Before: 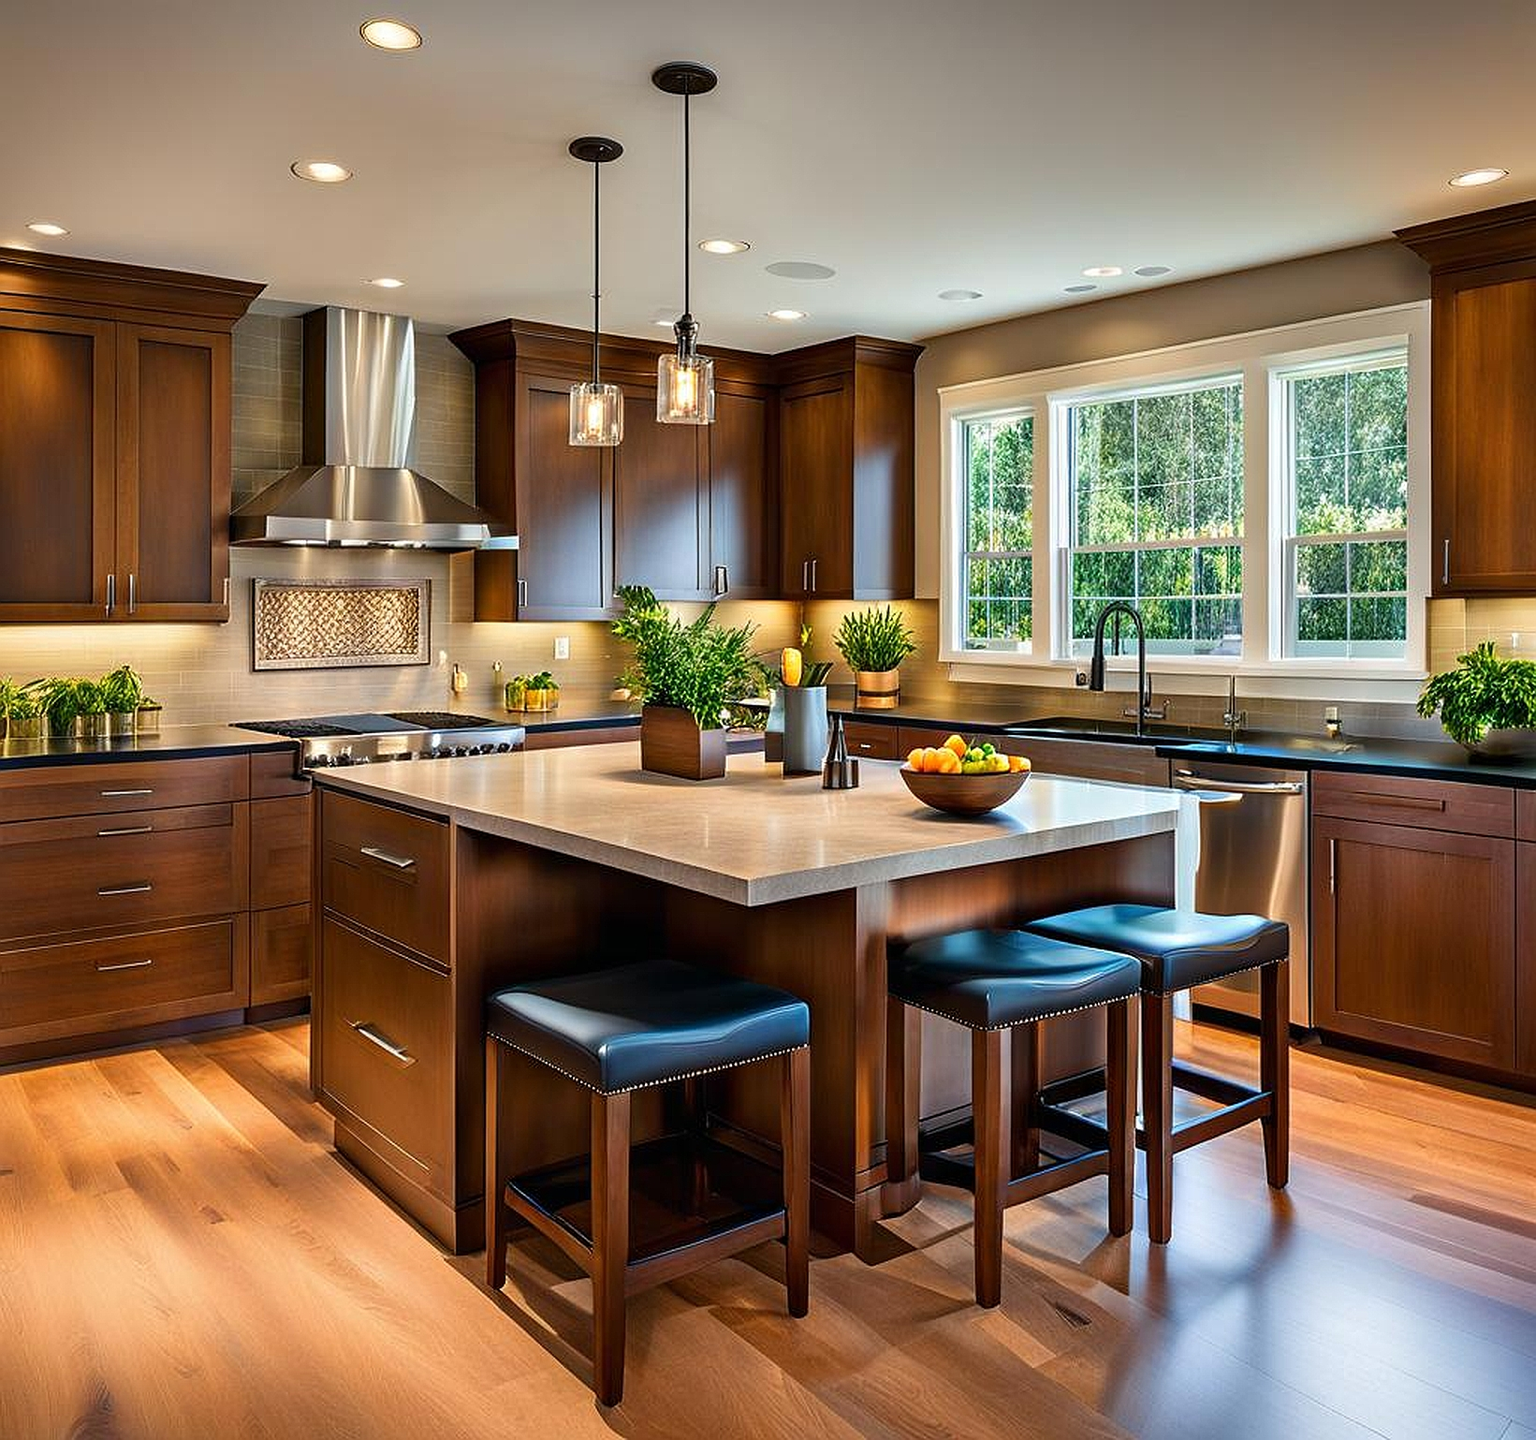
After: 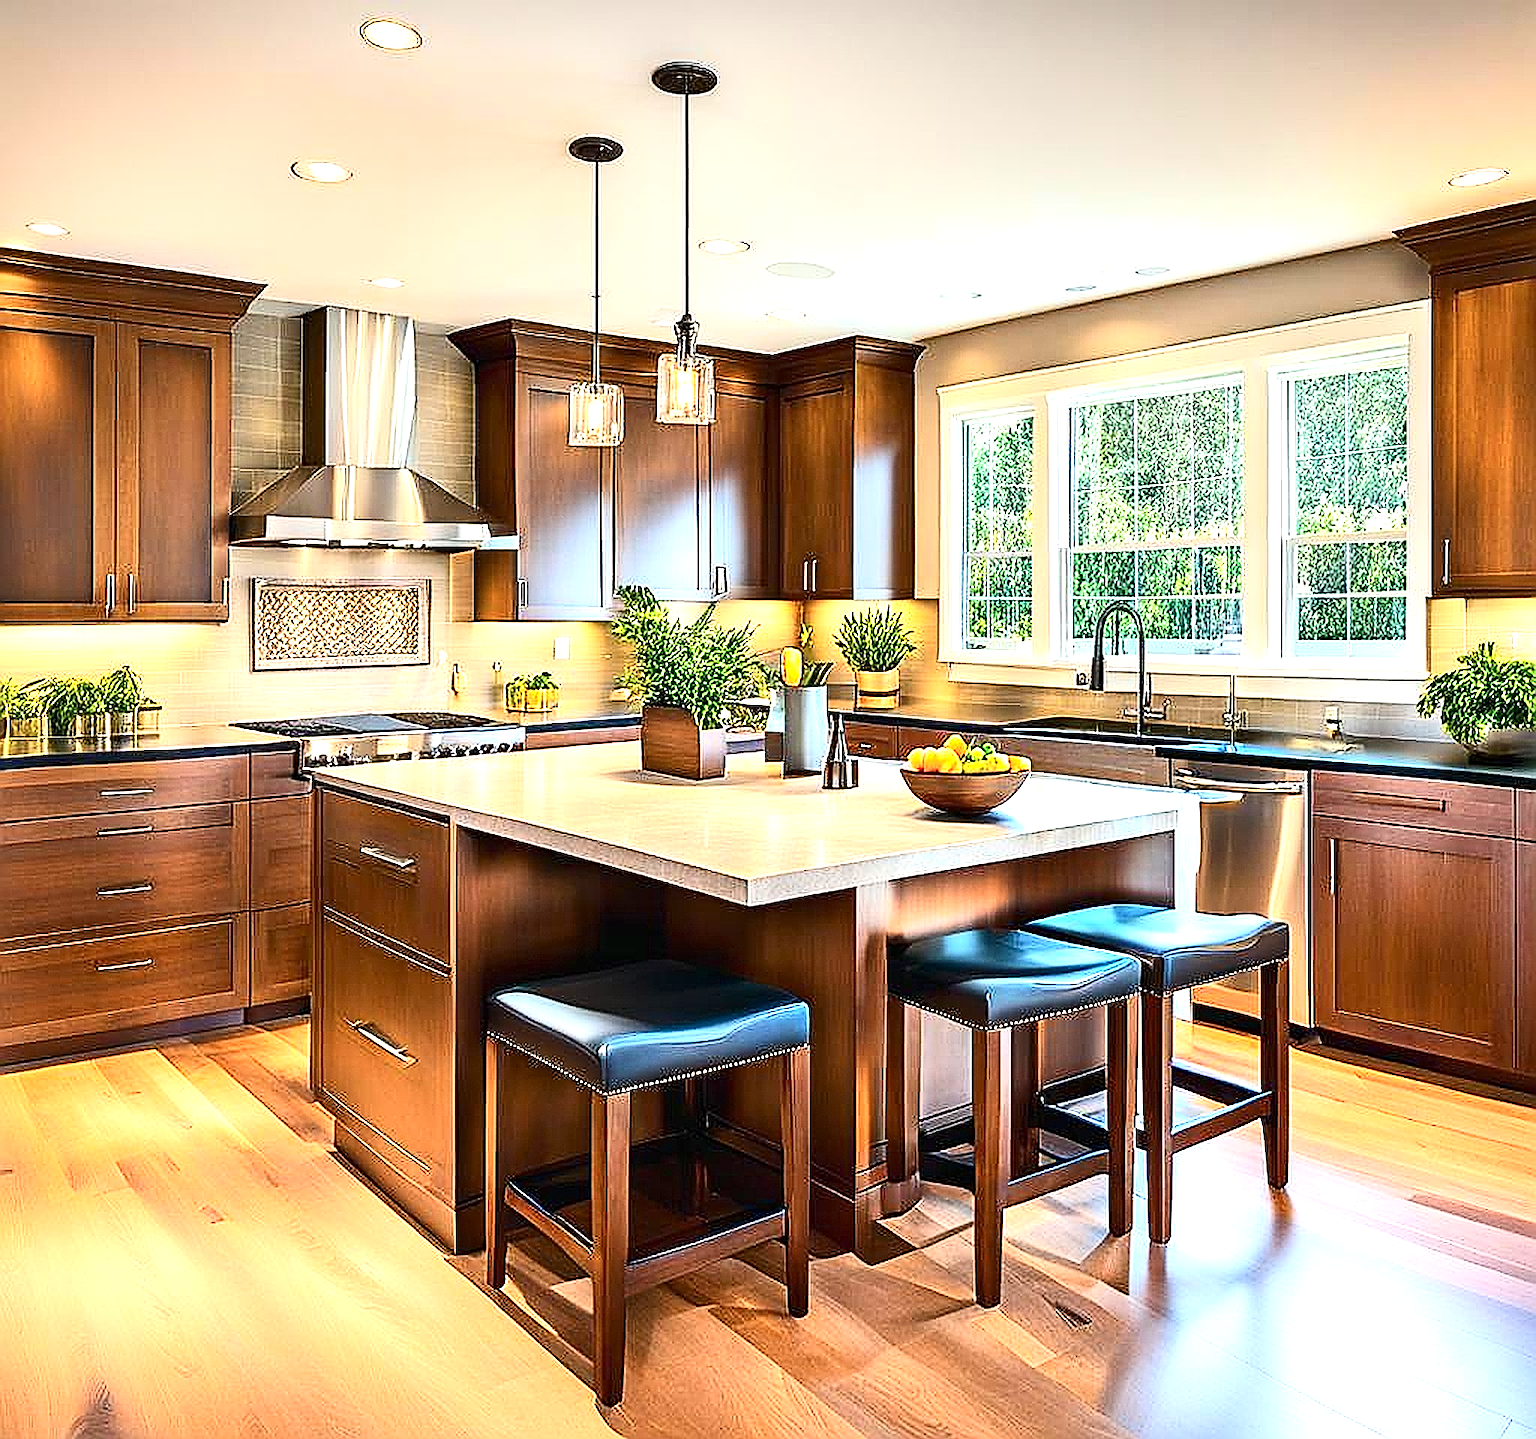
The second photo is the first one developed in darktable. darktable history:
sharpen: radius 1.685, amount 1.294
exposure: black level correction 0, exposure 1.2 EV, compensate exposure bias true, compensate highlight preservation false
contrast brightness saturation: contrast 0.24, brightness 0.09
